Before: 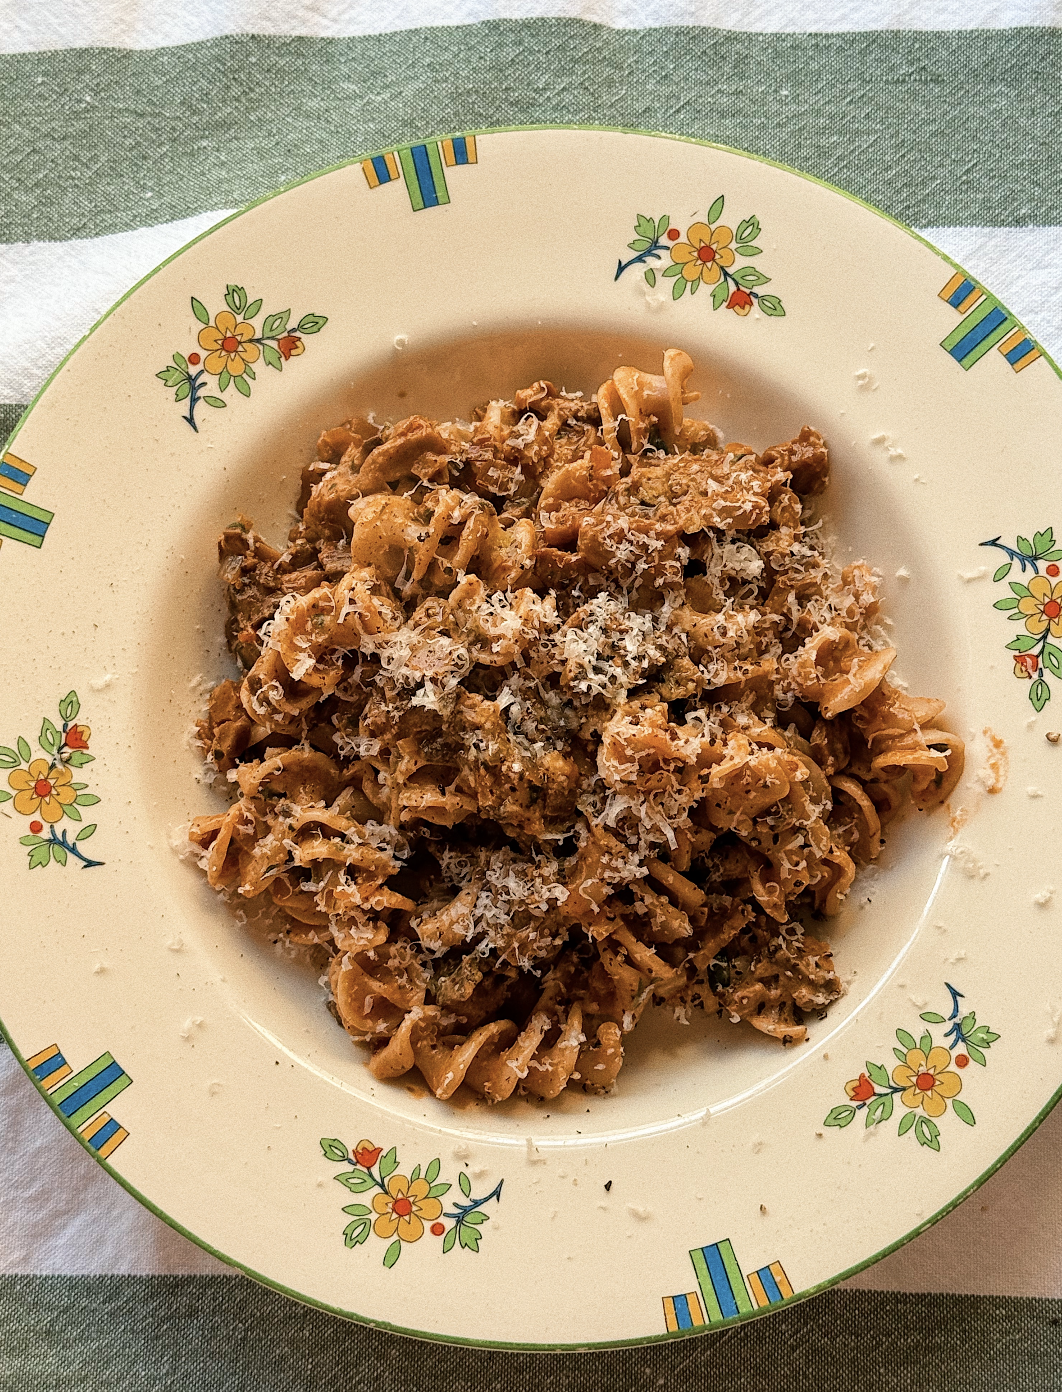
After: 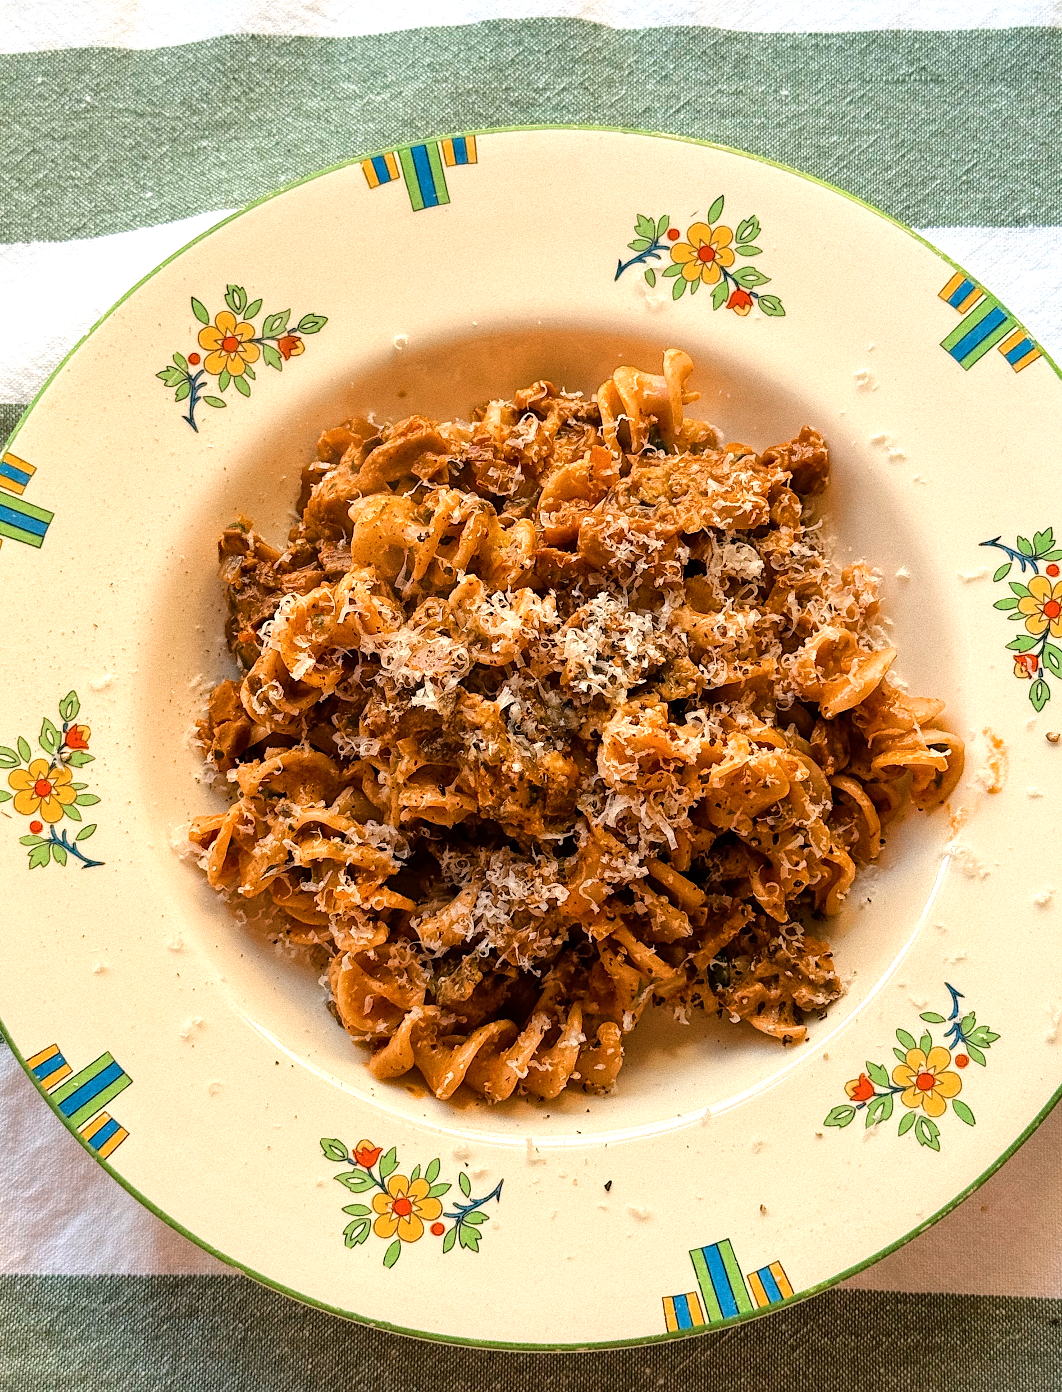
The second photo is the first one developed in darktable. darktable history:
color balance rgb: perceptual saturation grading › global saturation -0.133%, perceptual brilliance grading › global brilliance 9.349%, perceptual brilliance grading › shadows 15.171%
